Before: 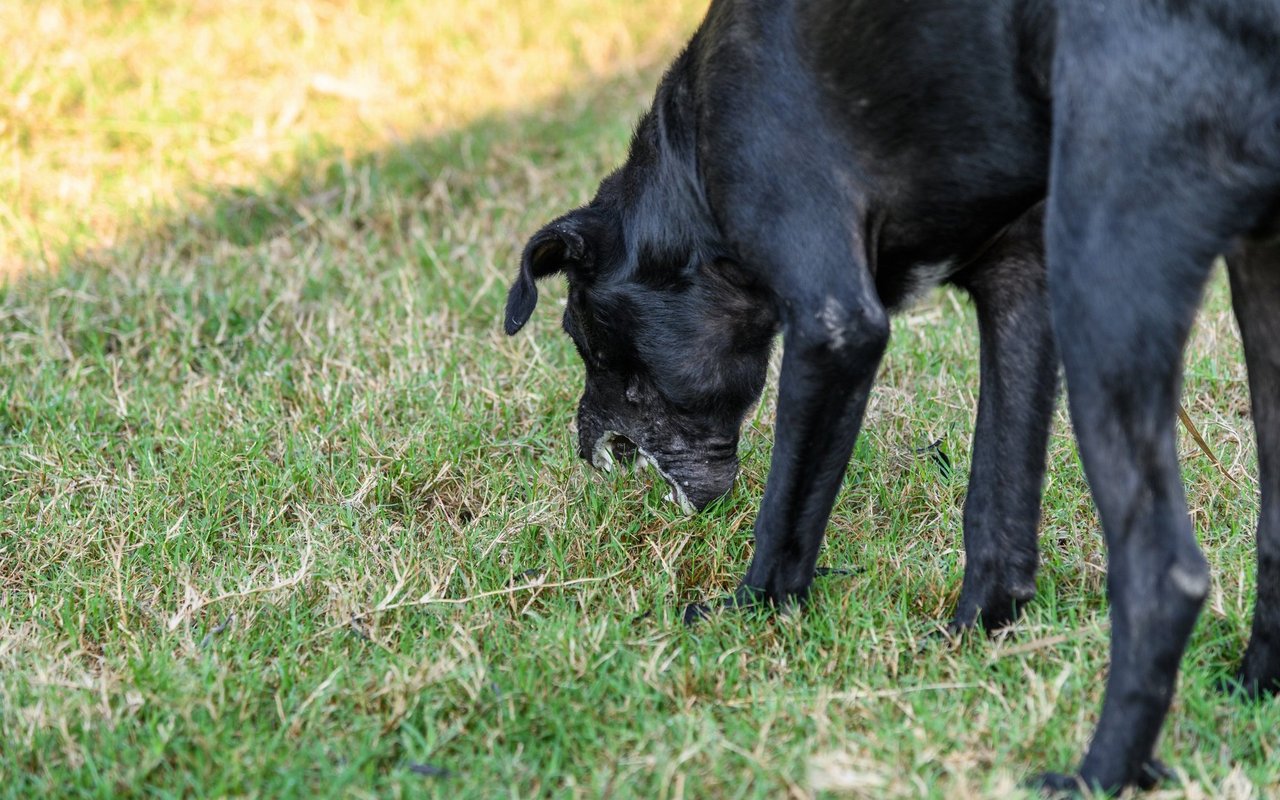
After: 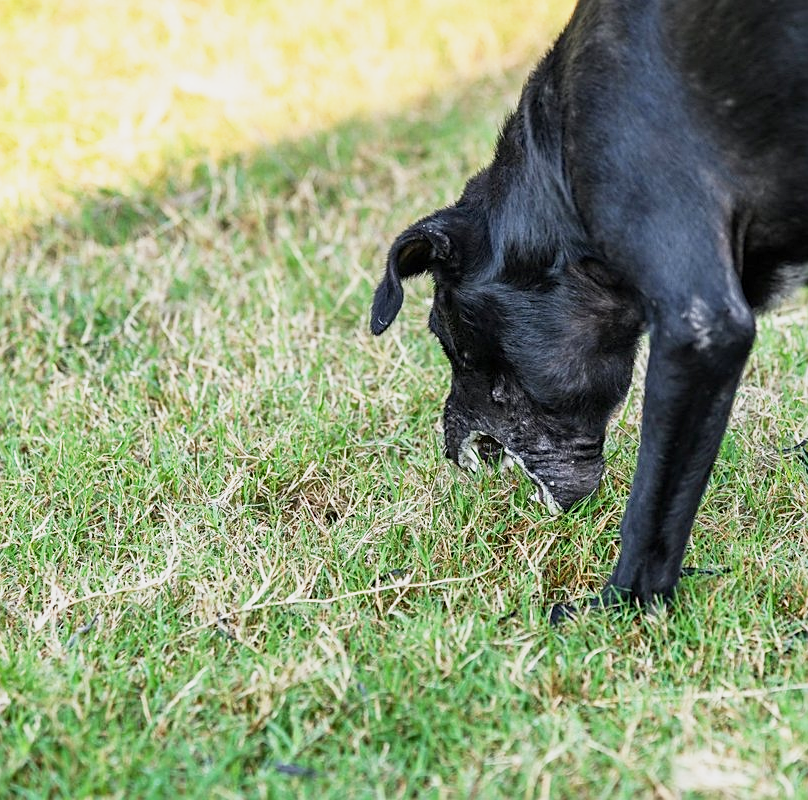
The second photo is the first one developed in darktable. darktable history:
sharpen: on, module defaults
crop: left 10.486%, right 26.377%
base curve: curves: ch0 [(0, 0) (0.088, 0.125) (0.176, 0.251) (0.354, 0.501) (0.613, 0.749) (1, 0.877)], preserve colors none
